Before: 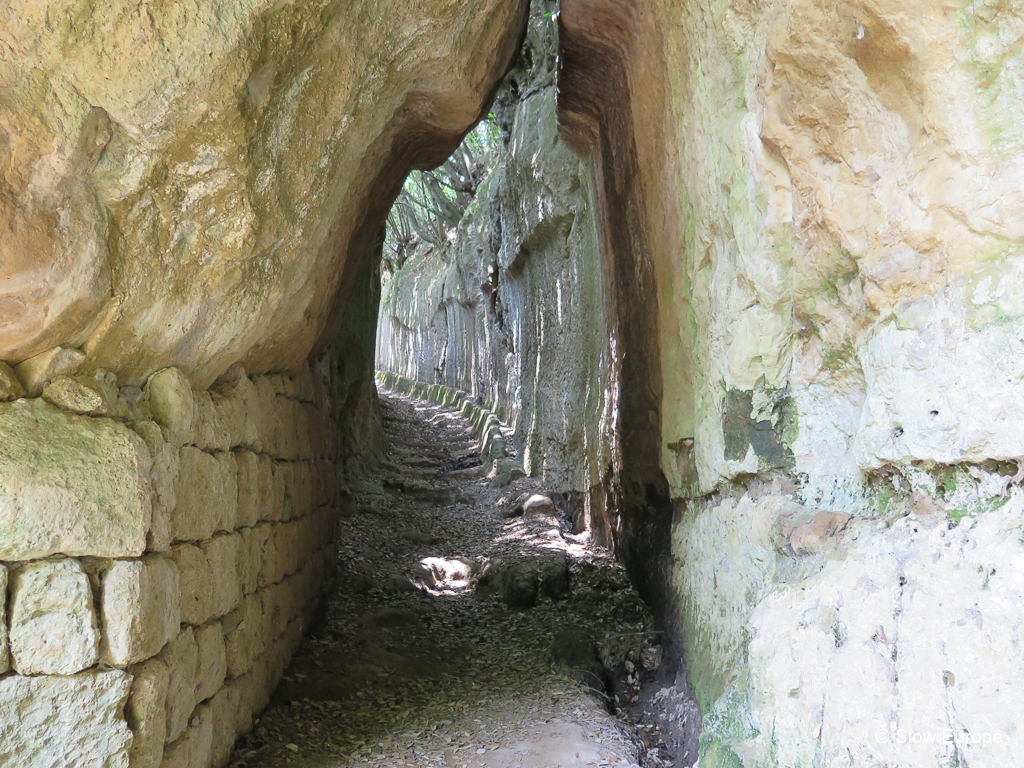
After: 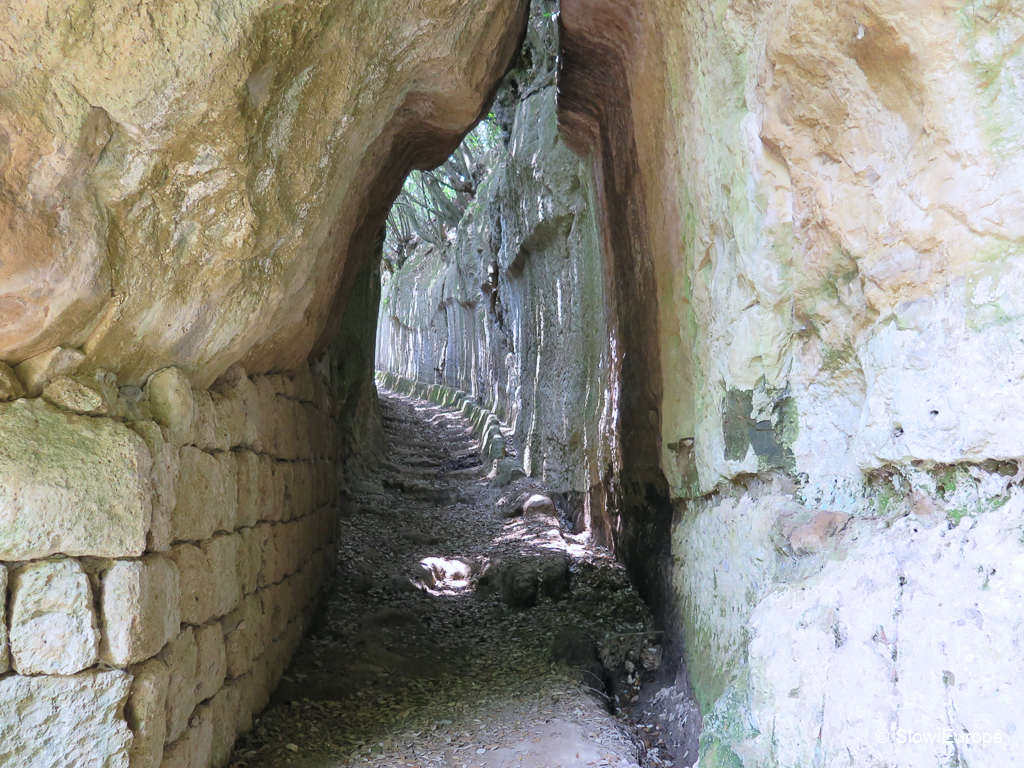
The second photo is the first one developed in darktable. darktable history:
color calibration: gray › normalize channels true, illuminant as shot in camera, x 0.358, y 0.373, temperature 4628.91 K, gamut compression 0.026
